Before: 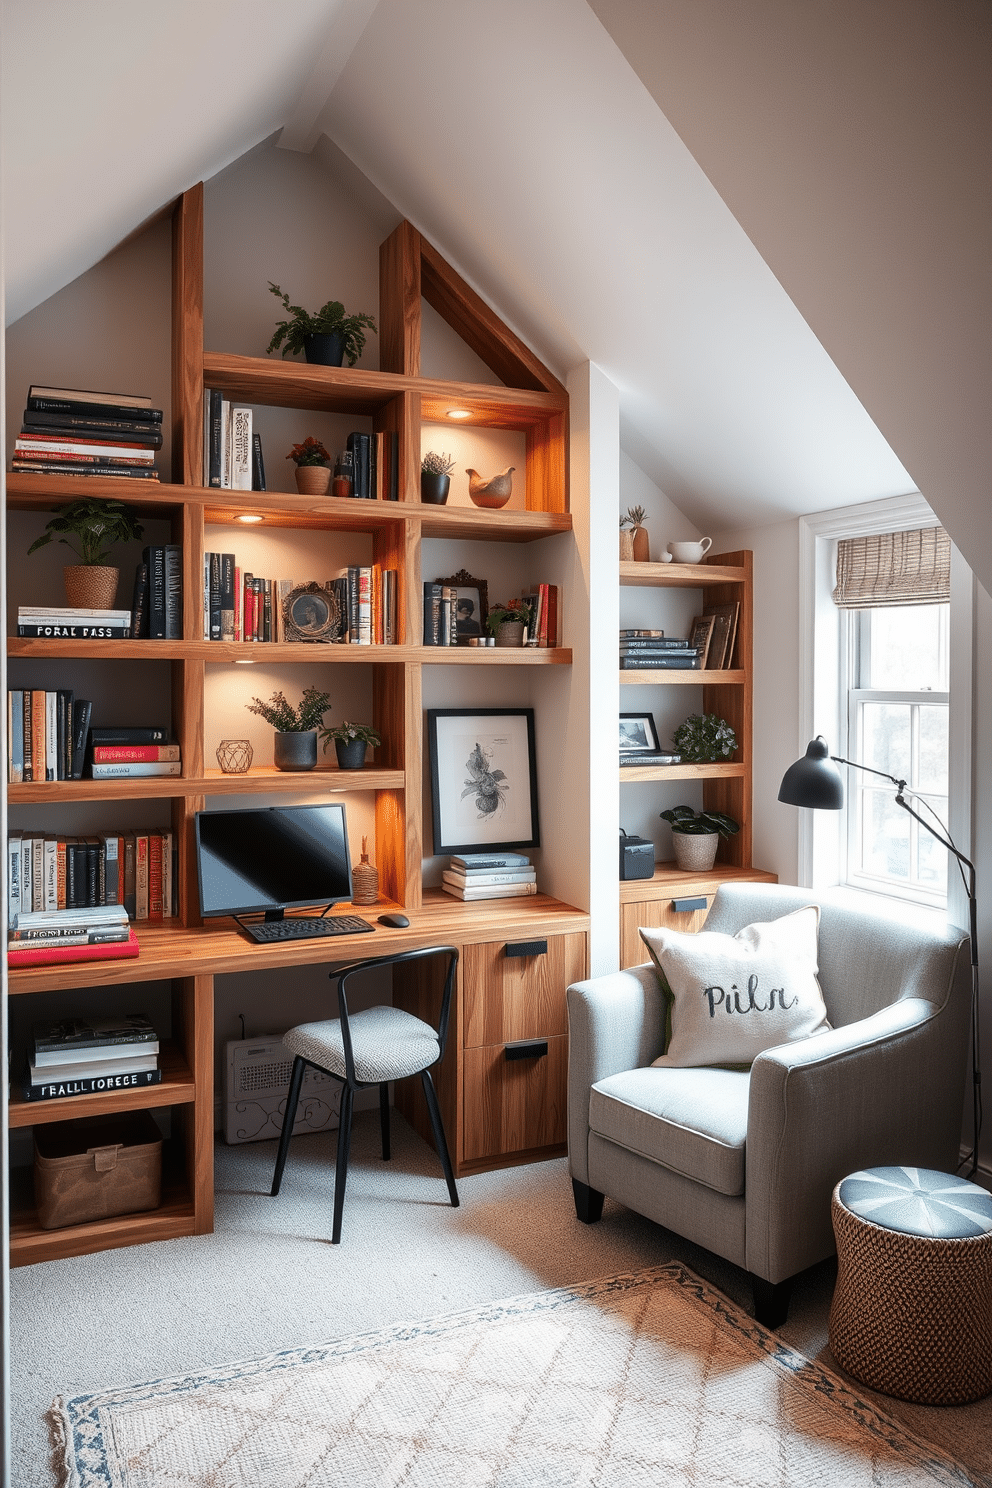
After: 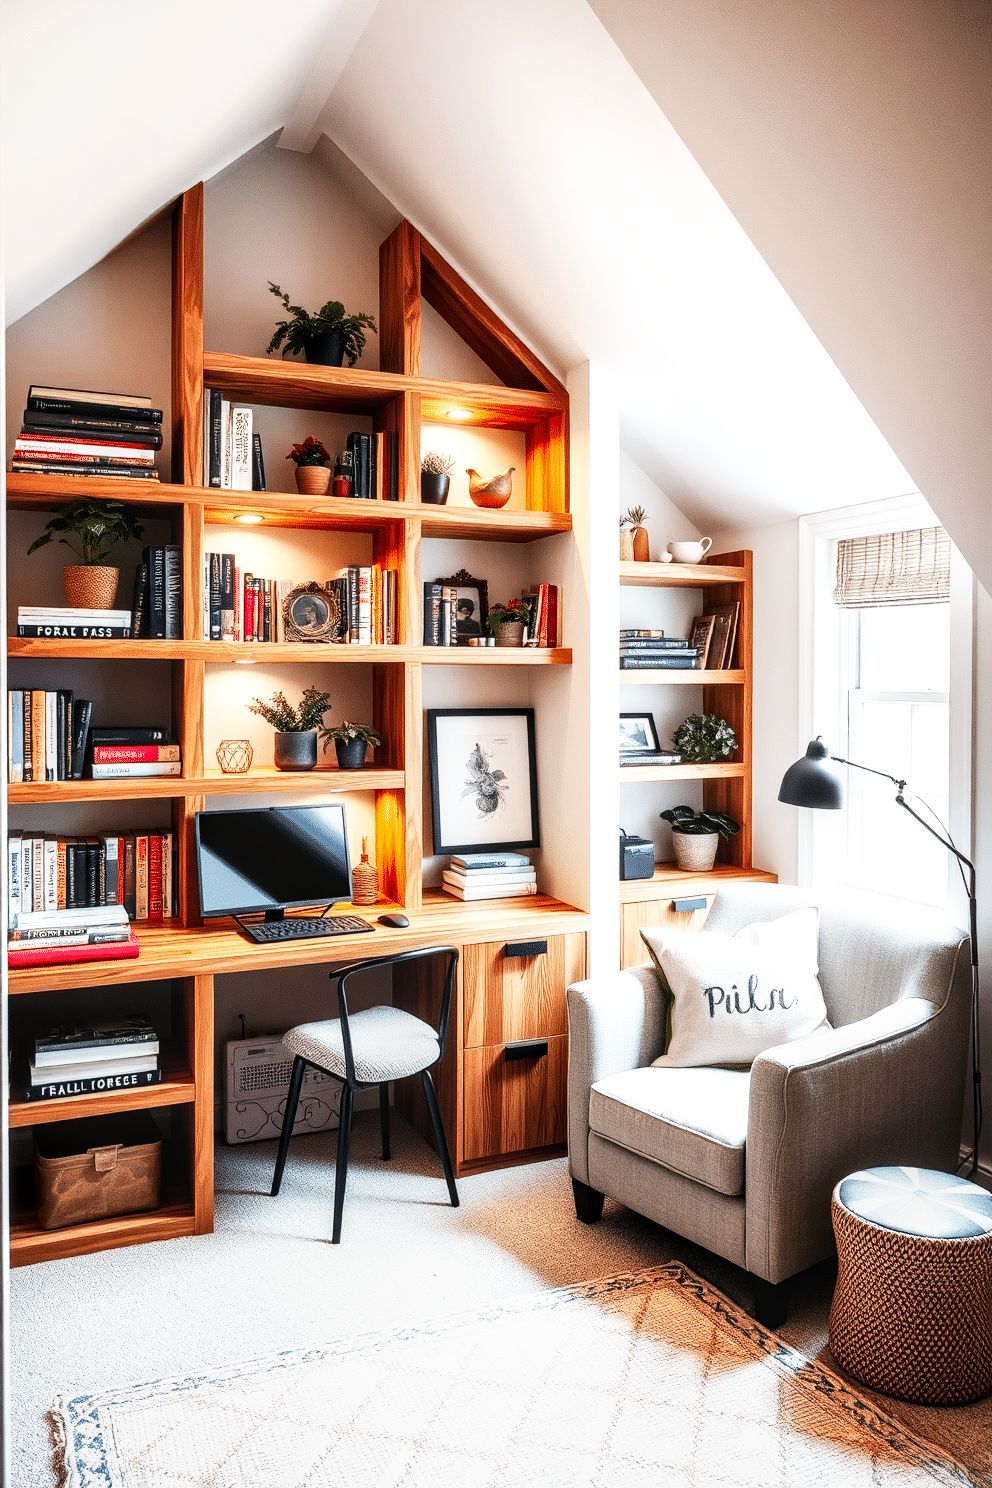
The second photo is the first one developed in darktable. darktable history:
local contrast: detail 130%
base curve: curves: ch0 [(0, 0) (0.007, 0.004) (0.027, 0.03) (0.046, 0.07) (0.207, 0.54) (0.442, 0.872) (0.673, 0.972) (1, 1)], preserve colors none
